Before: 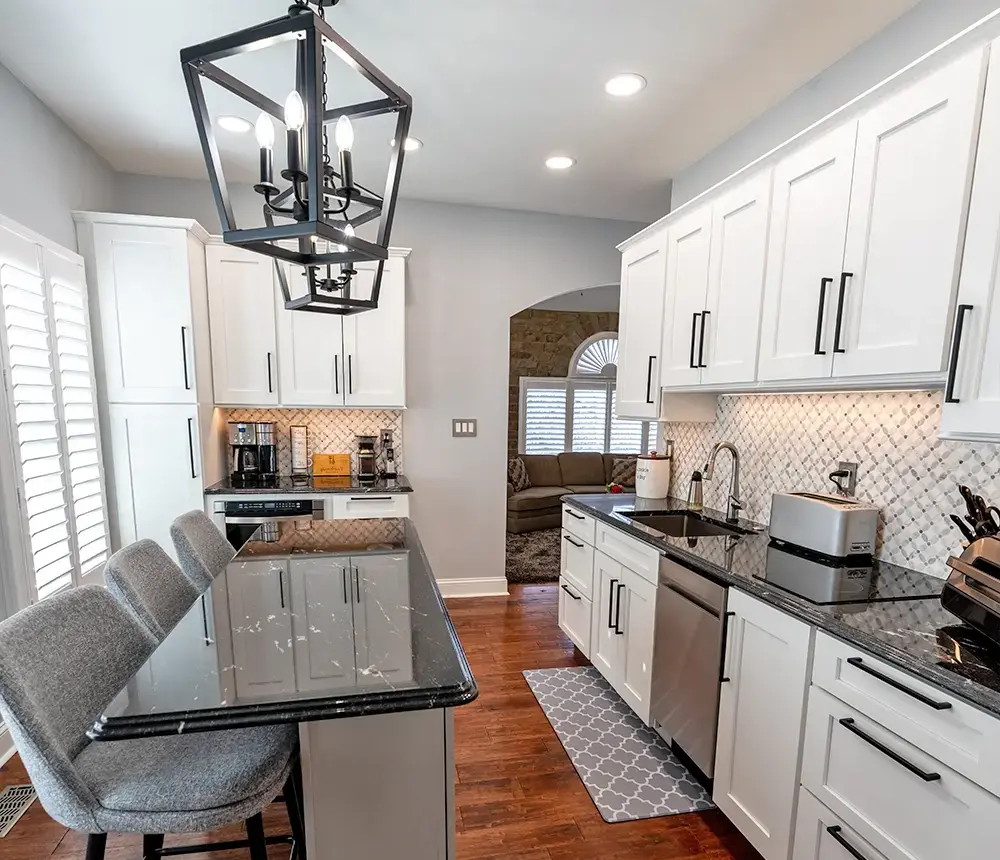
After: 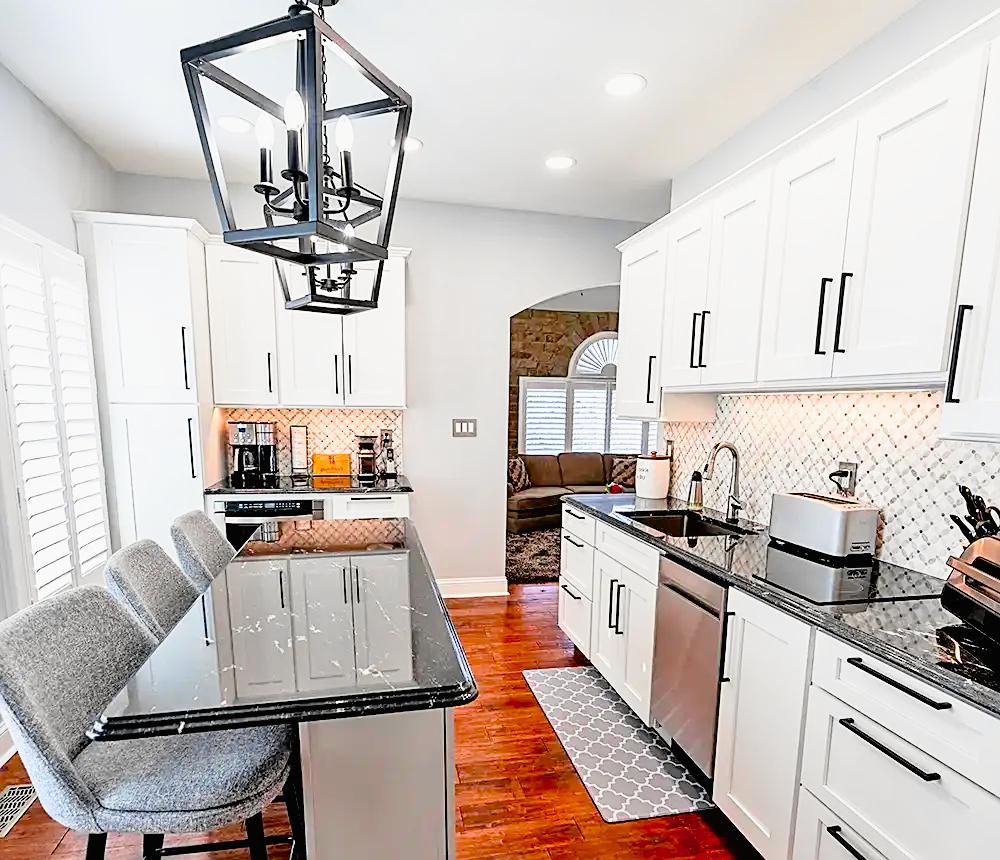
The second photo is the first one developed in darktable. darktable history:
sharpen: on, module defaults
exposure: black level correction 0.008, exposure 0.979 EV, compensate highlight preservation false
tone curve: curves: ch0 [(0, 0.012) (0.056, 0.046) (0.218, 0.213) (0.606, 0.62) (0.82, 0.846) (1, 1)]; ch1 [(0, 0) (0.226, 0.261) (0.403, 0.437) (0.469, 0.472) (0.495, 0.499) (0.514, 0.504) (0.545, 0.555) (0.59, 0.598) (0.714, 0.733) (1, 1)]; ch2 [(0, 0) (0.269, 0.299) (0.459, 0.45) (0.498, 0.499) (0.523, 0.512) (0.568, 0.558) (0.634, 0.617) (0.702, 0.662) (0.781, 0.775) (1, 1)], color space Lab, independent channels, preserve colors none
filmic rgb: black relative exposure -7.6 EV, white relative exposure 4.64 EV, threshold 3 EV, target black luminance 0%, hardness 3.55, latitude 50.51%, contrast 1.033, highlights saturation mix 10%, shadows ↔ highlights balance -0.198%, color science v4 (2020), enable highlight reconstruction true
